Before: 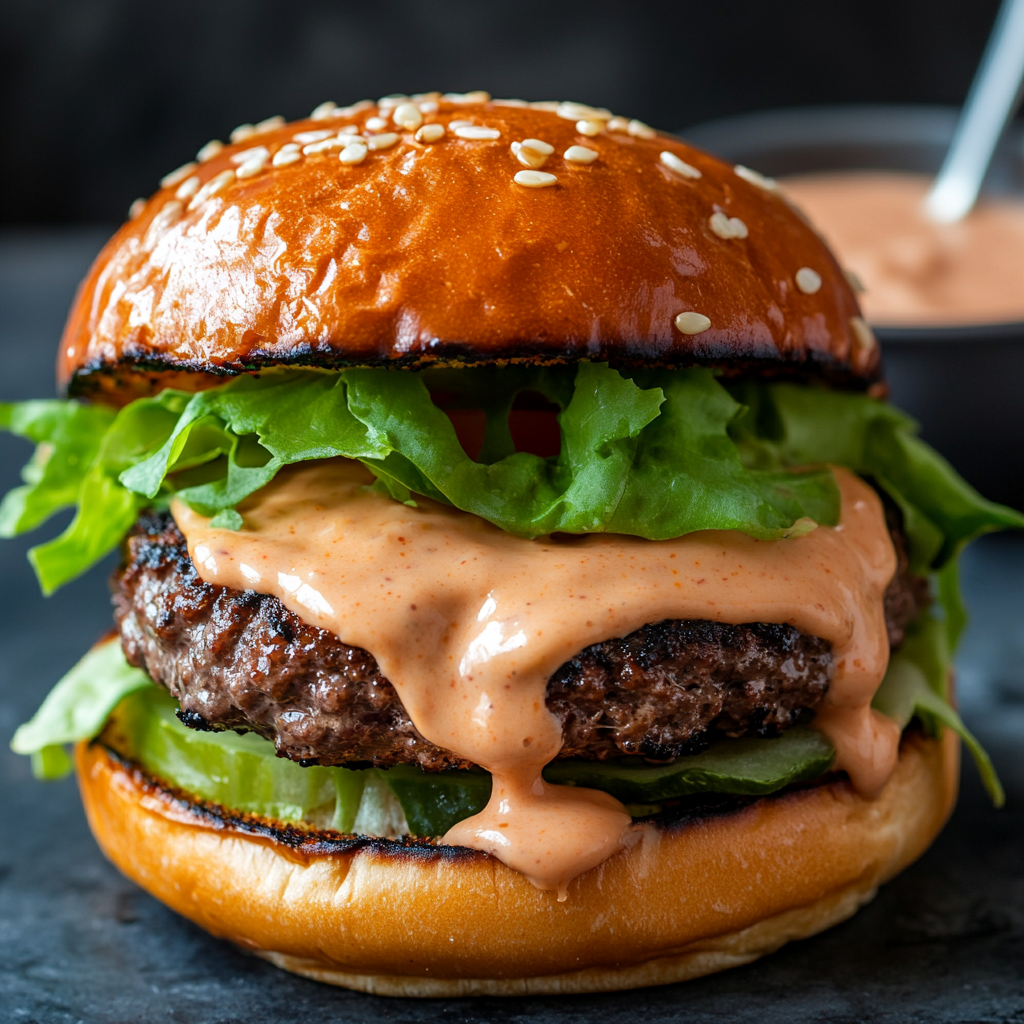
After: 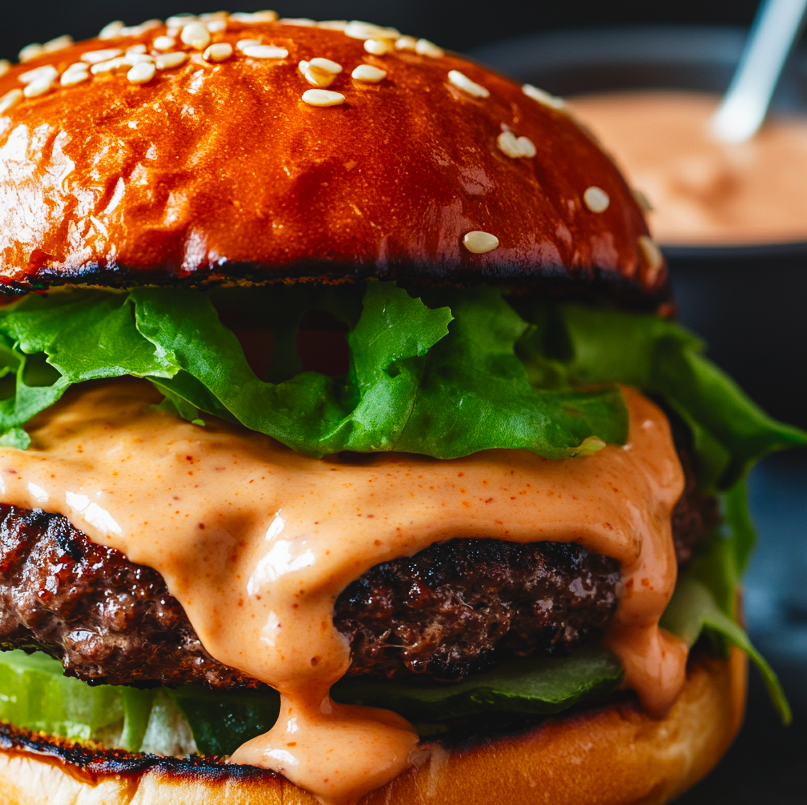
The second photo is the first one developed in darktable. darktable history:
local contrast: mode bilateral grid, contrast 20, coarseness 50, detail 120%, midtone range 0.2
tone curve: curves: ch0 [(0, 0) (0.003, 0.025) (0.011, 0.025) (0.025, 0.025) (0.044, 0.026) (0.069, 0.033) (0.1, 0.053) (0.136, 0.078) (0.177, 0.108) (0.224, 0.153) (0.277, 0.213) (0.335, 0.286) (0.399, 0.372) (0.468, 0.467) (0.543, 0.565) (0.623, 0.675) (0.709, 0.775) (0.801, 0.863) (0.898, 0.936) (1, 1)], preserve colors none
color balance rgb: perceptual saturation grading › global saturation 20%, perceptual saturation grading › highlights -25%, perceptual saturation grading › shadows 25%
crop and rotate: left 20.74%, top 7.912%, right 0.375%, bottom 13.378%
exposure: black level correction -0.014, exposure -0.193 EV, compensate highlight preservation false
